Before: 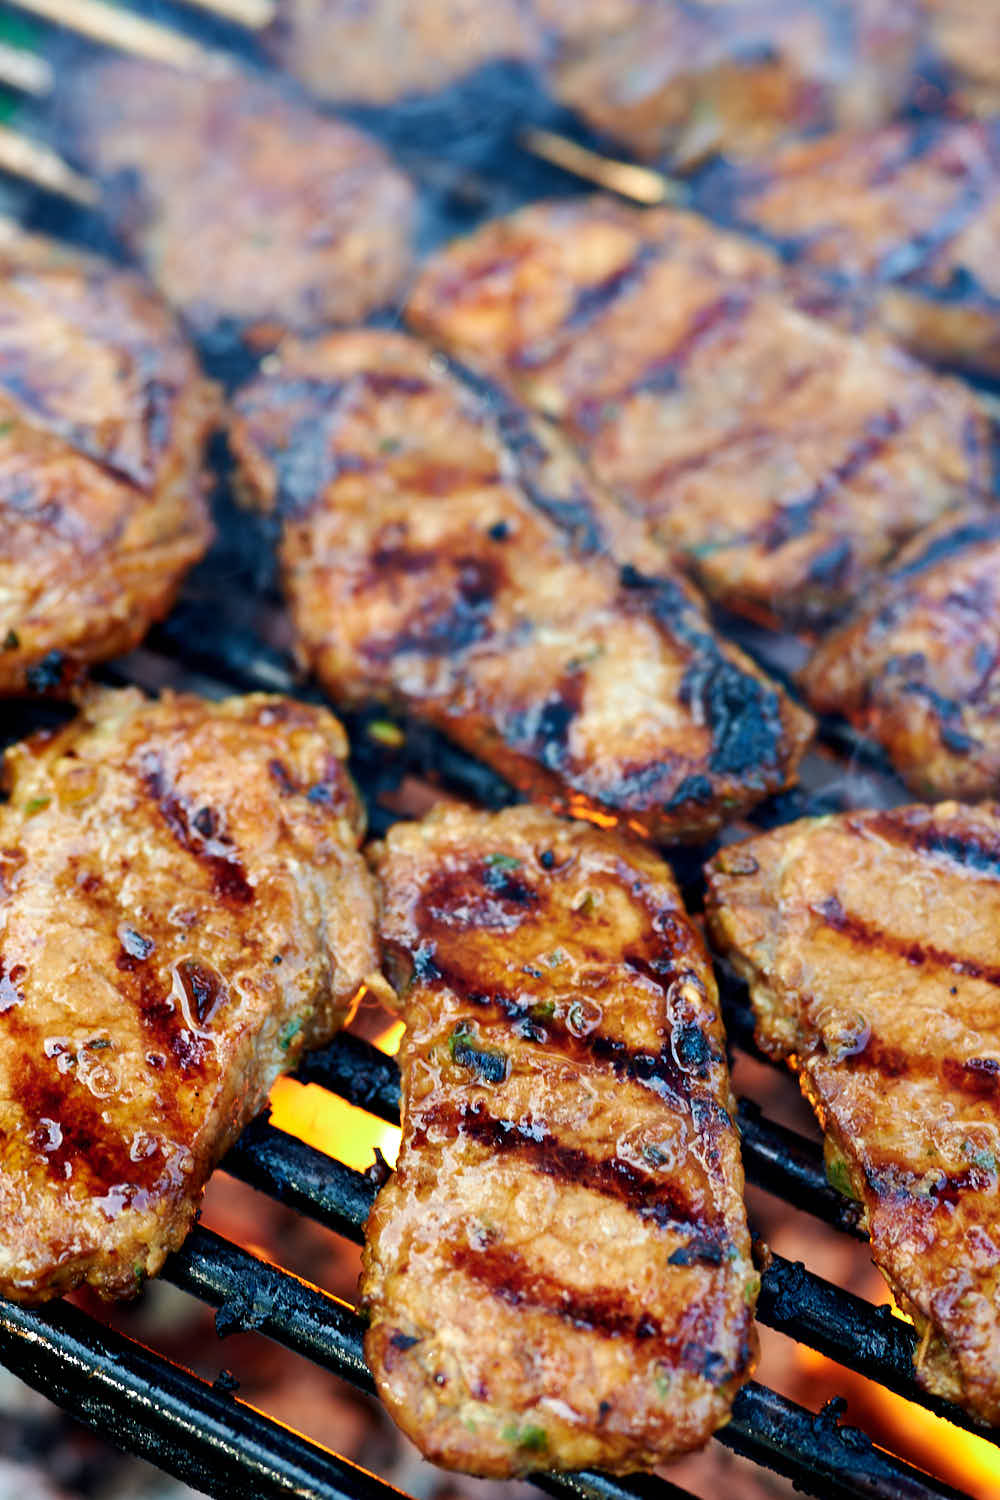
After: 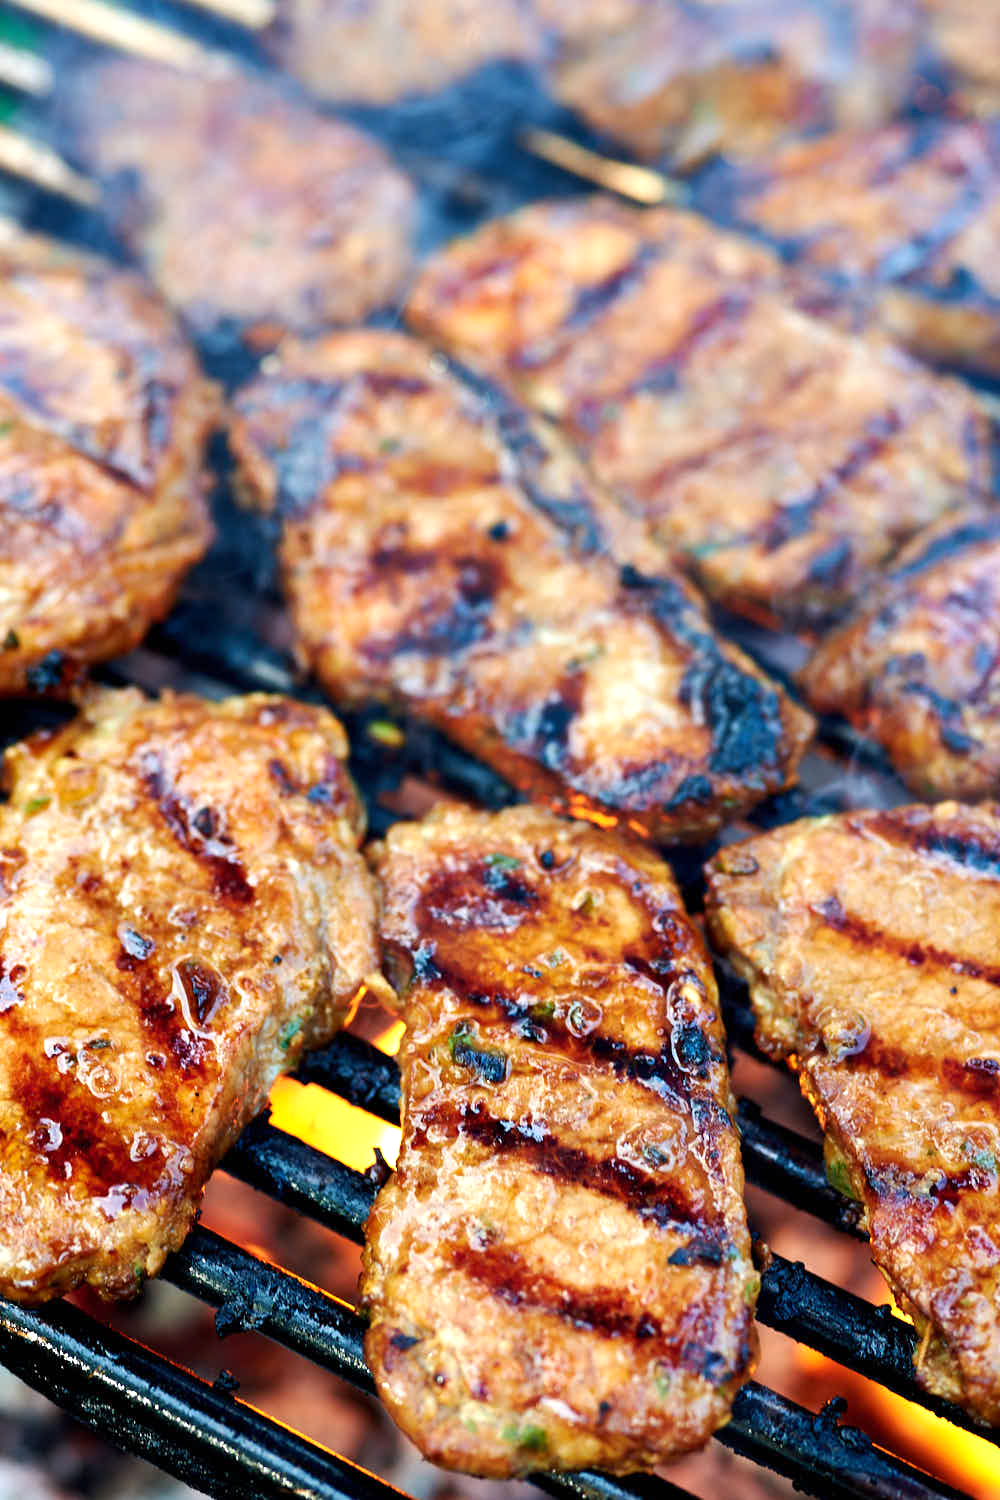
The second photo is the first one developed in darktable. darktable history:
exposure: exposure 0.377 EV, compensate exposure bias true, compensate highlight preservation false
